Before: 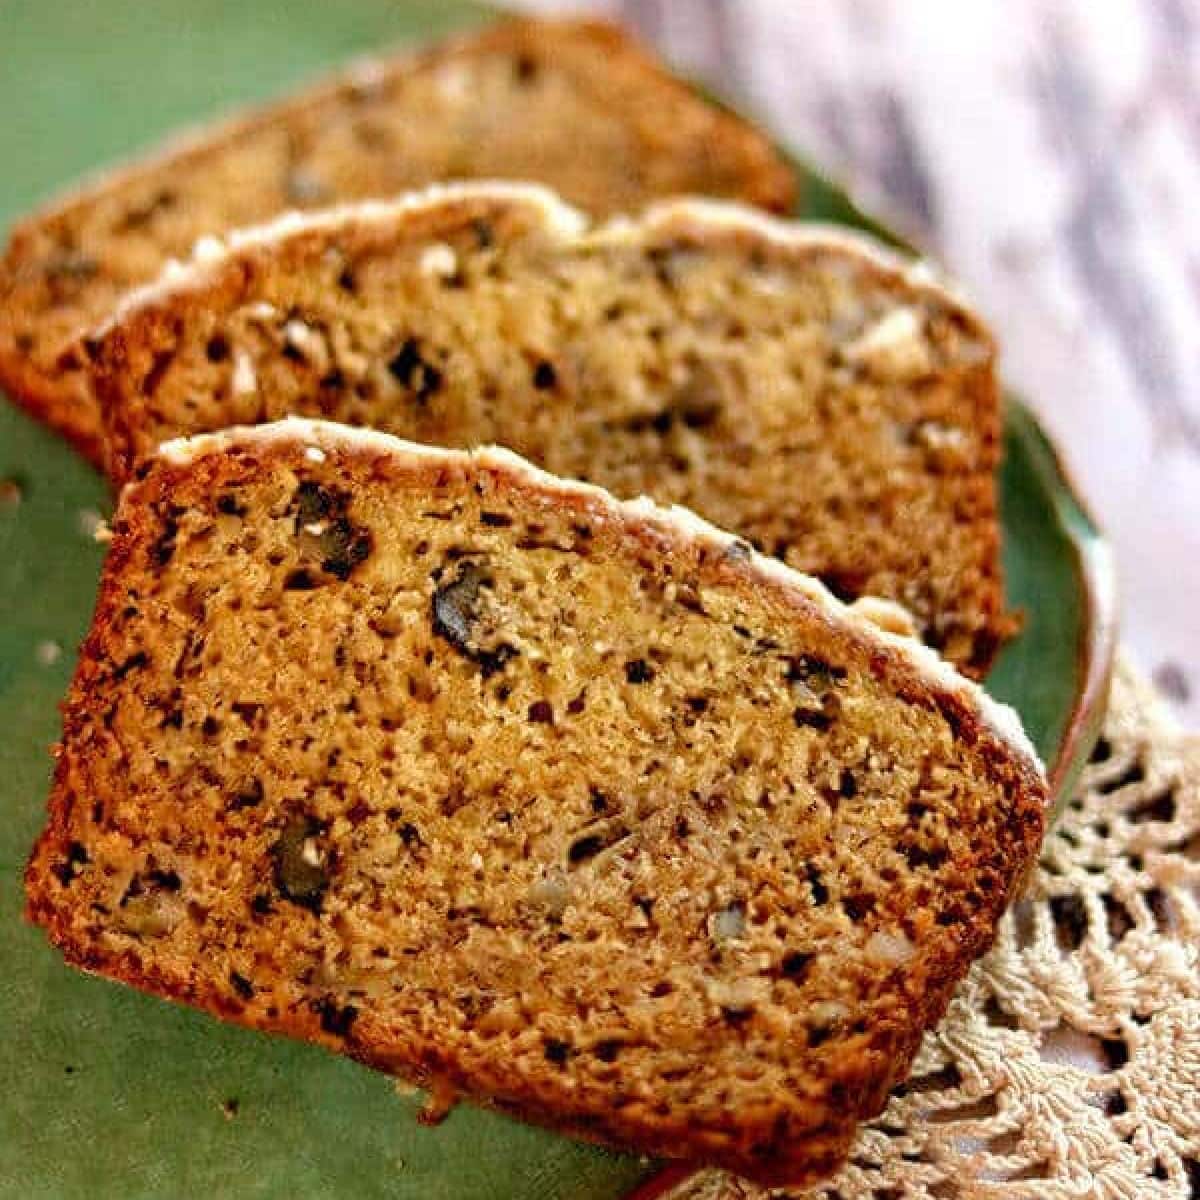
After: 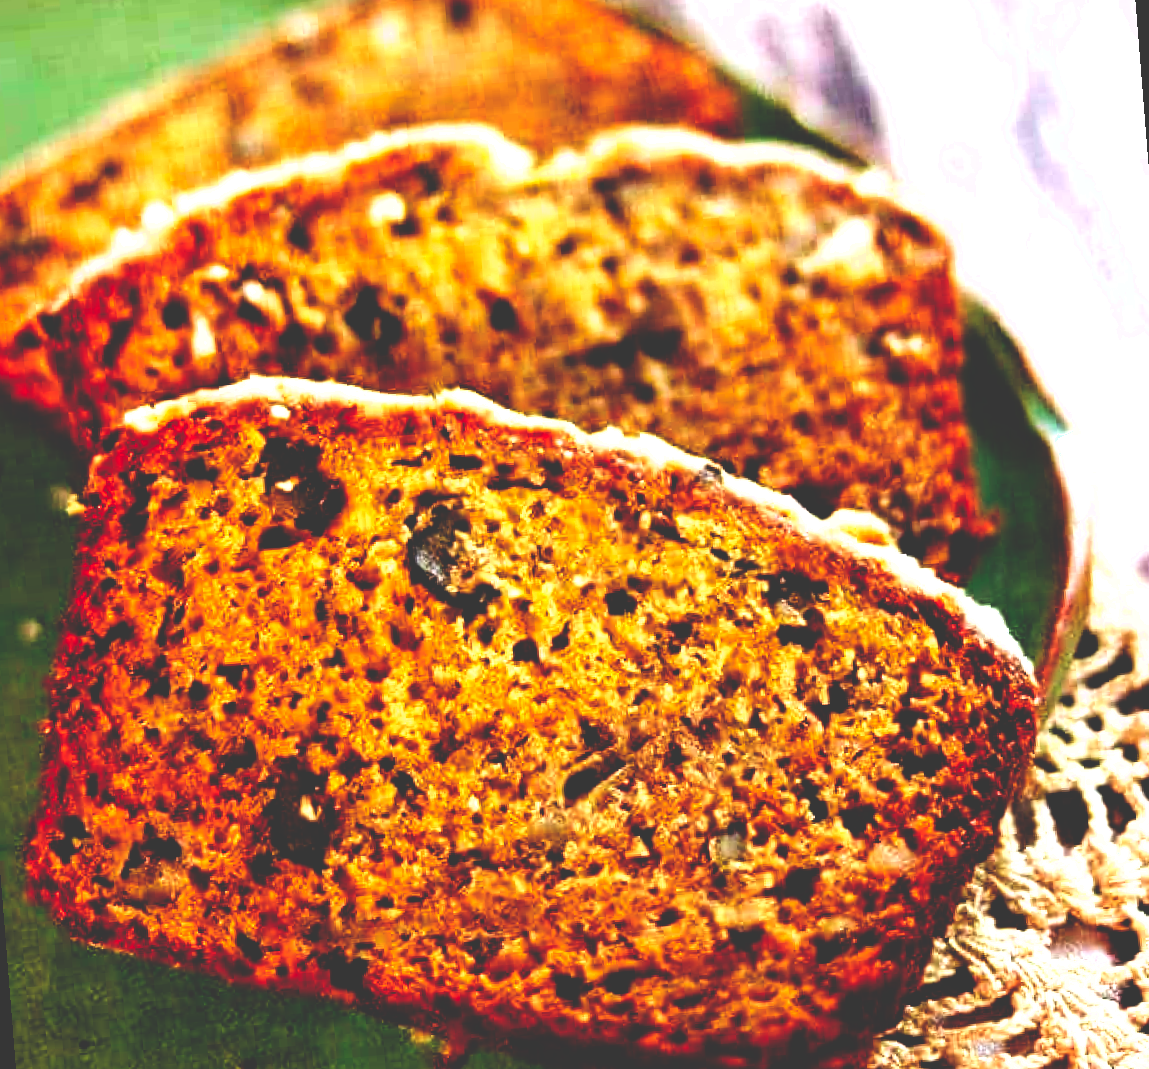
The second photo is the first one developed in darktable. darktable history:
base curve: curves: ch0 [(0, 0.036) (0.083, 0.04) (0.804, 1)], preserve colors none
exposure: exposure 0.6 EV, compensate highlight preservation false
rotate and perspective: rotation -4.57°, crop left 0.054, crop right 0.944, crop top 0.087, crop bottom 0.914
